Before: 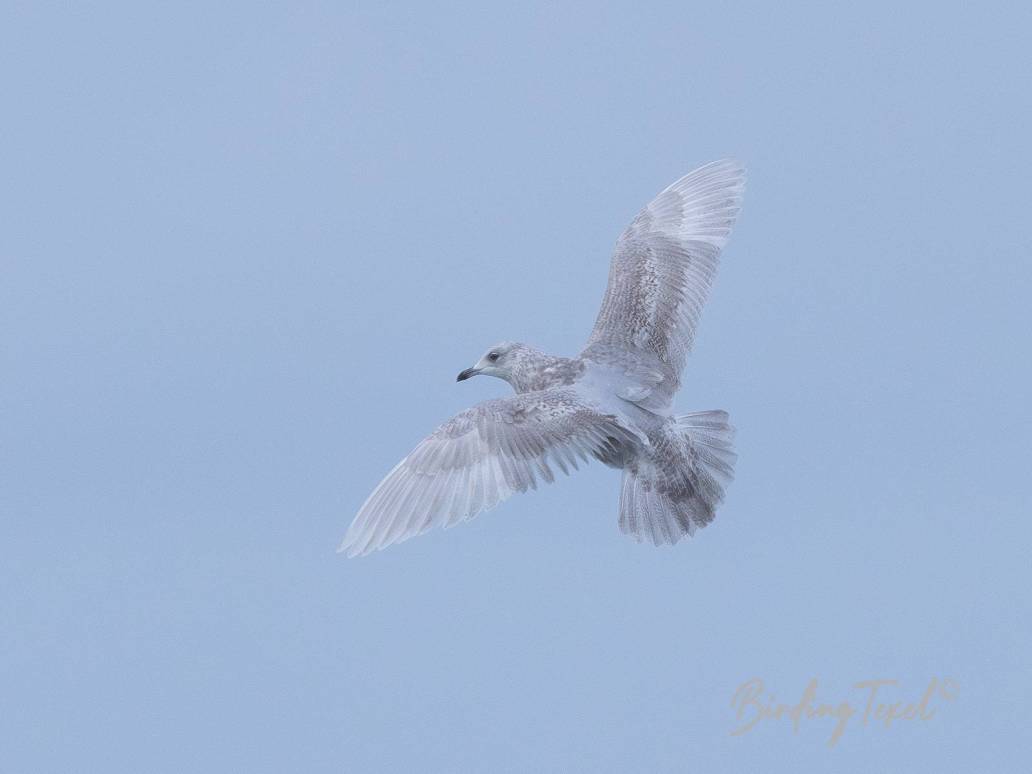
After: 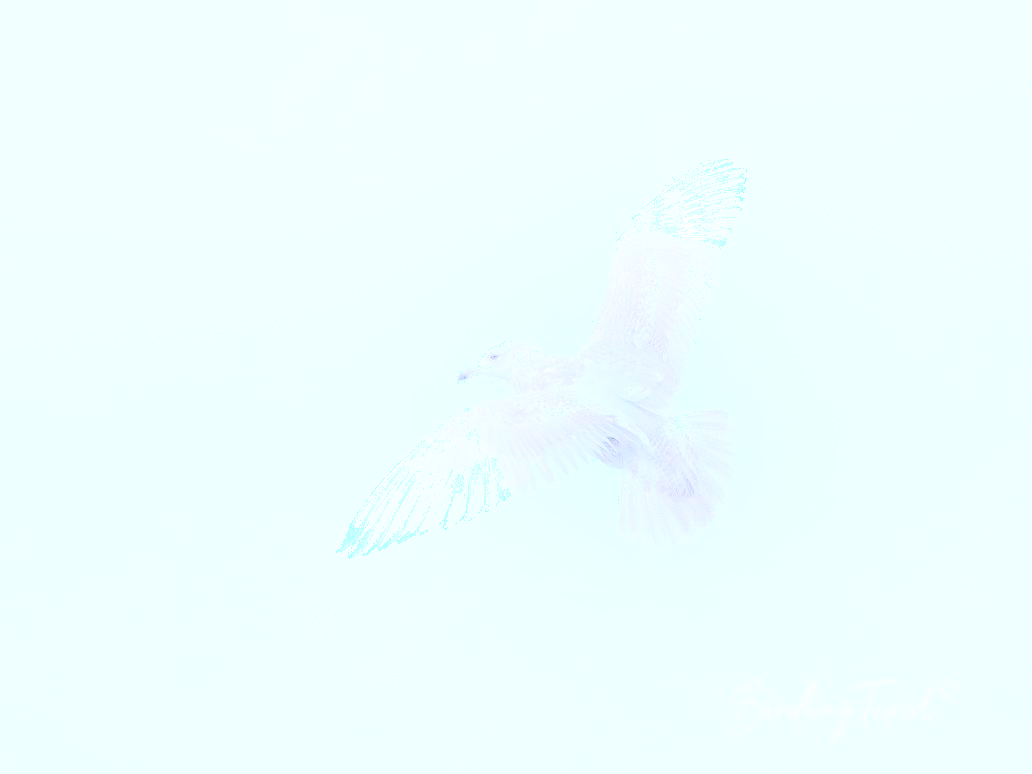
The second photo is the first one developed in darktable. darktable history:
color calibration: x 0.37, y 0.382, temperature 4313.32 K
exposure: black level correction 0, exposure 0.95 EV, compensate exposure bias true, compensate highlight preservation false
shadows and highlights: highlights 70.7, soften with gaussian
